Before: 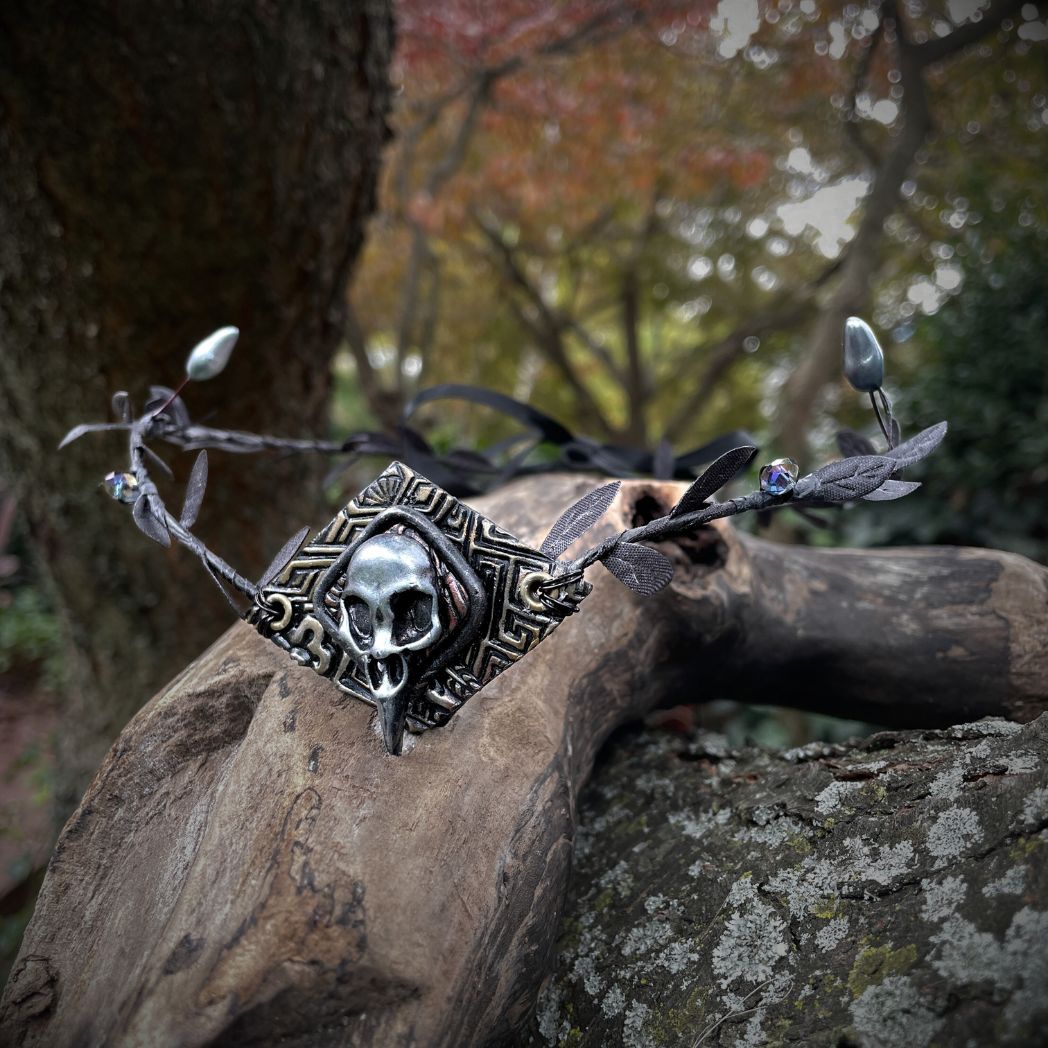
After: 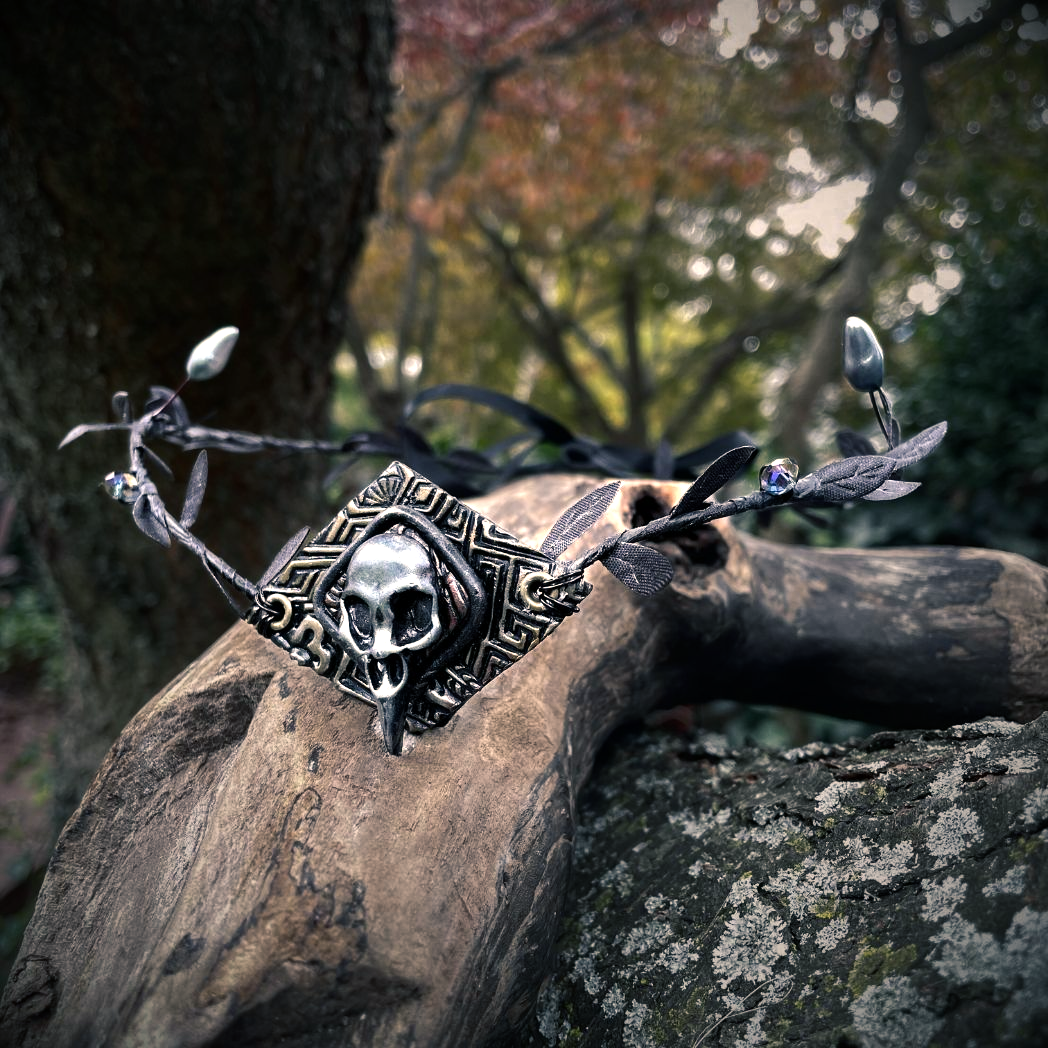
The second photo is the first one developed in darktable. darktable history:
tone equalizer: -8 EV -0.75 EV, -7 EV -0.7 EV, -6 EV -0.6 EV, -5 EV -0.4 EV, -3 EV 0.4 EV, -2 EV 0.6 EV, -1 EV 0.7 EV, +0 EV 0.75 EV, edges refinement/feathering 500, mask exposure compensation -1.57 EV, preserve details no
color balance rgb: shadows lift › chroma 5.41%, shadows lift › hue 240°, highlights gain › chroma 3.74%, highlights gain › hue 60°, saturation formula JzAzBz (2021)
